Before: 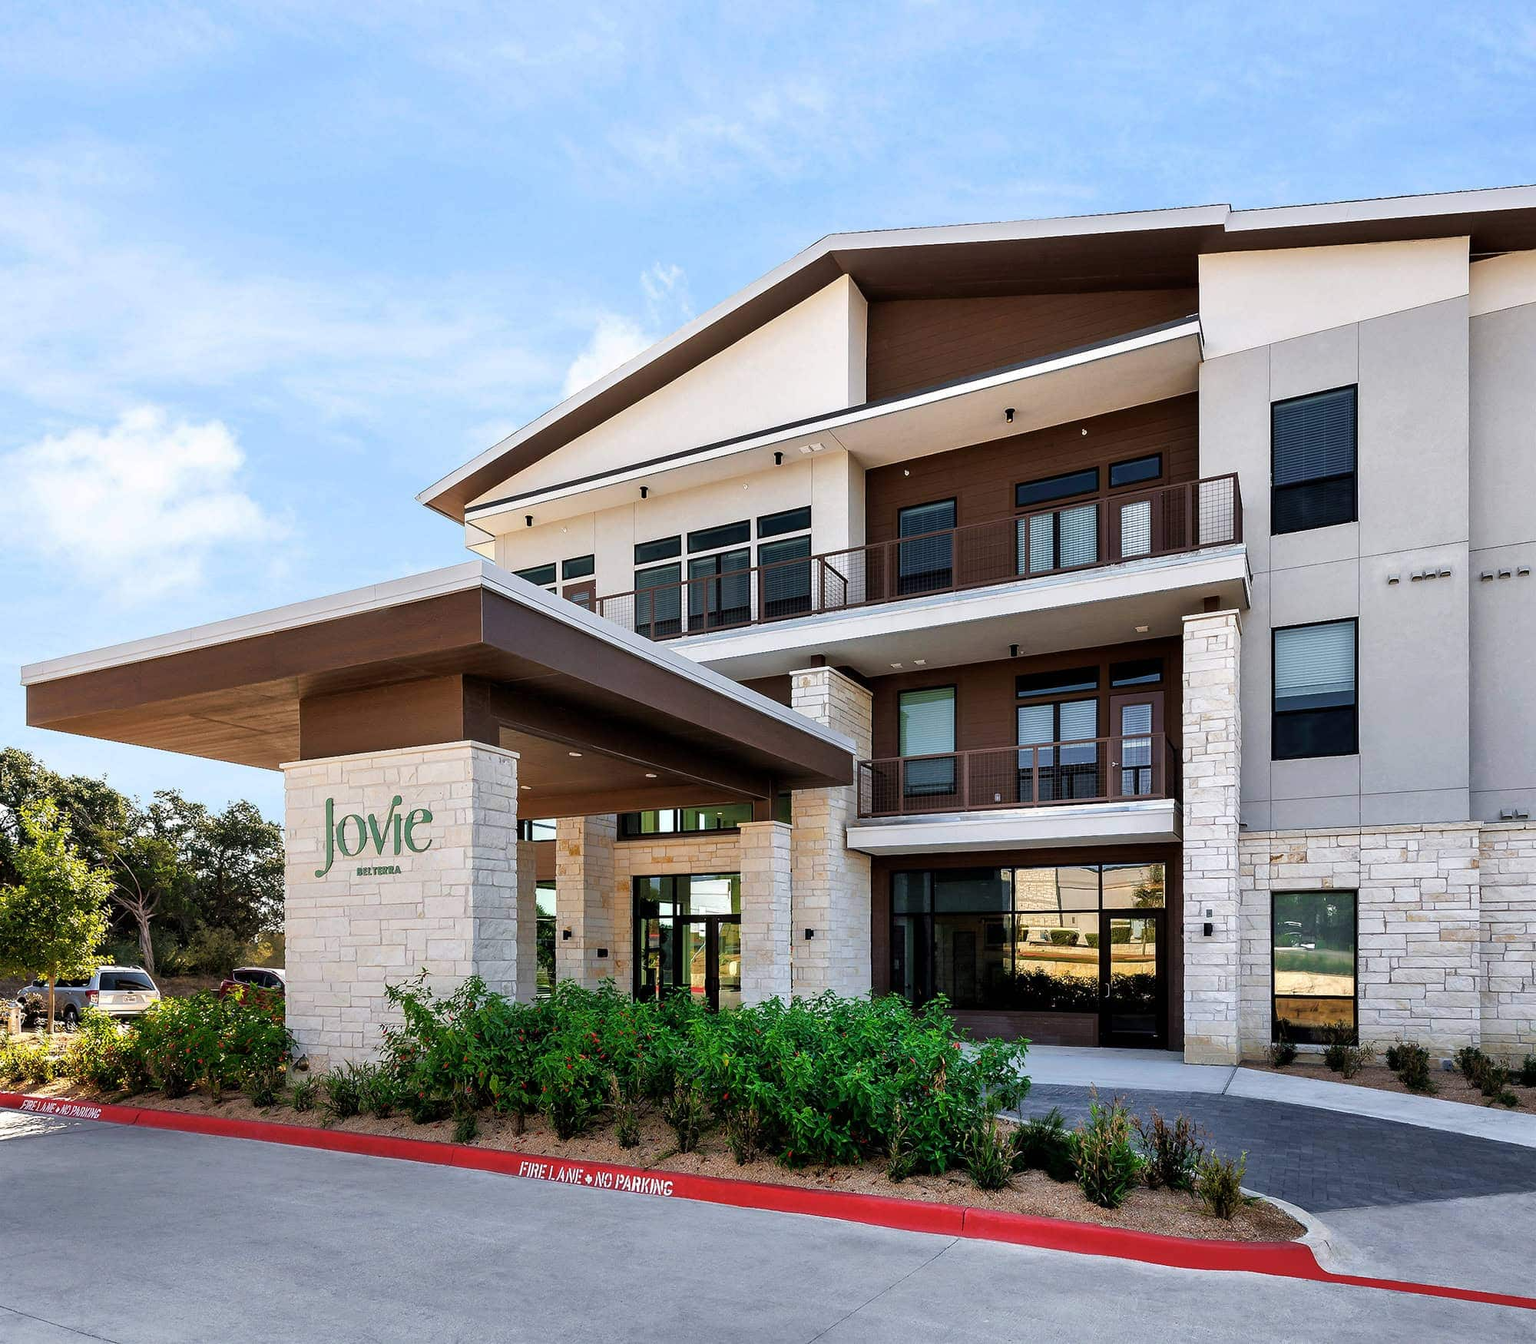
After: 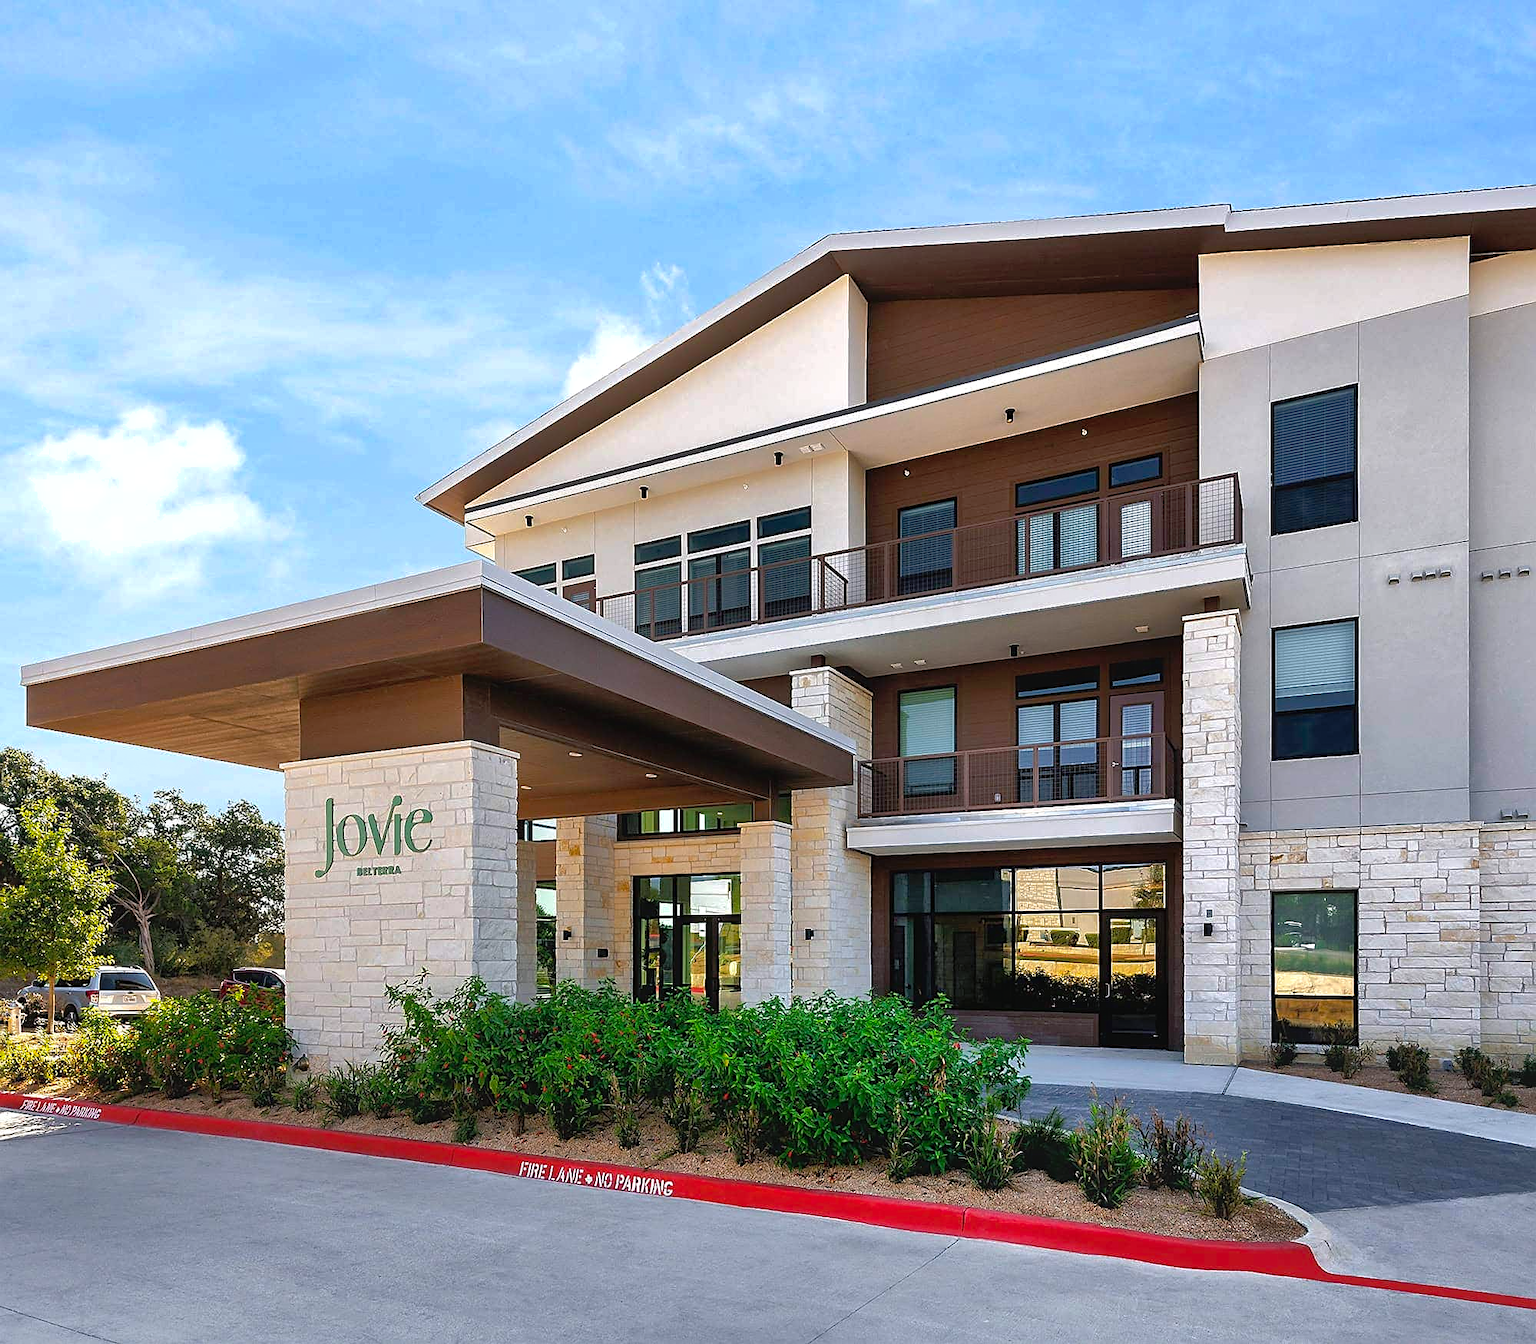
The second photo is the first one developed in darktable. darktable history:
shadows and highlights: on, module defaults
contrast equalizer: octaves 7, y [[0.6 ×6], [0.55 ×6], [0 ×6], [0 ×6], [0 ×6]], mix -0.218
color balance rgb: shadows lift › chroma 1.024%, shadows lift › hue 218.07°, power › hue 328.58°, highlights gain › luminance 14.61%, perceptual saturation grading › global saturation 17.425%
sharpen: on, module defaults
